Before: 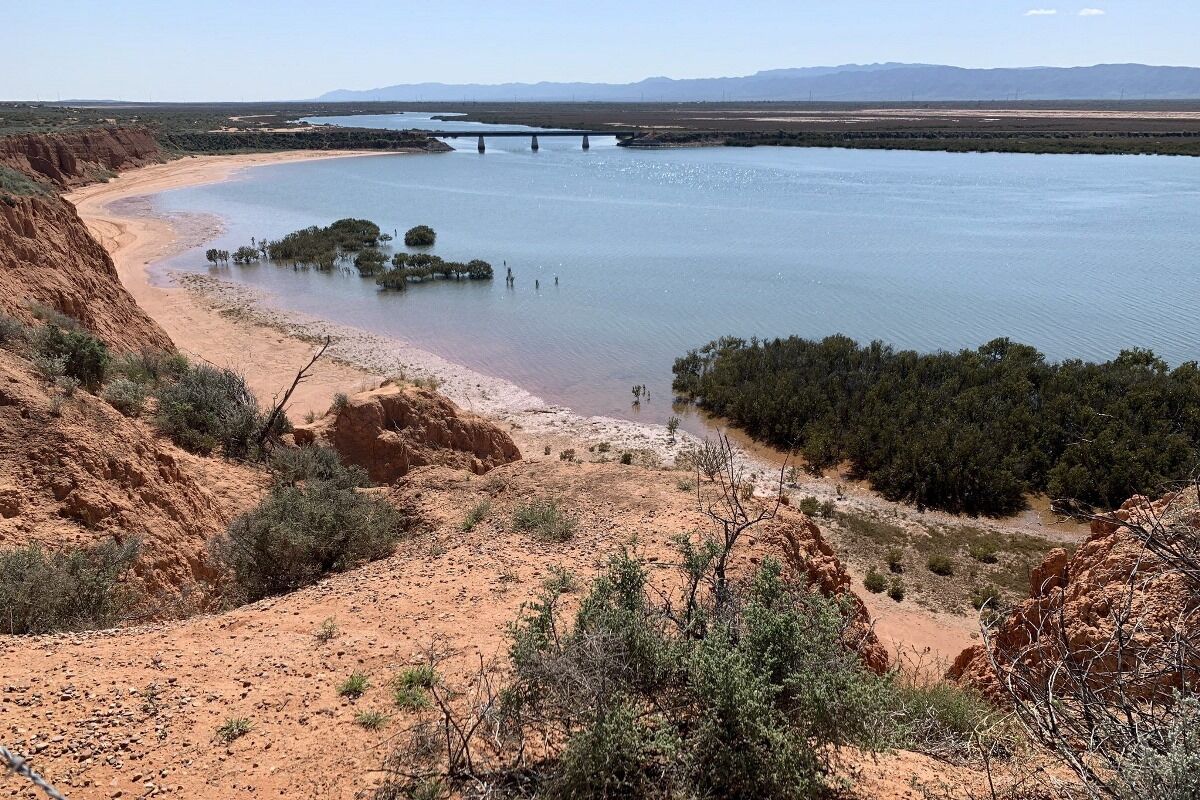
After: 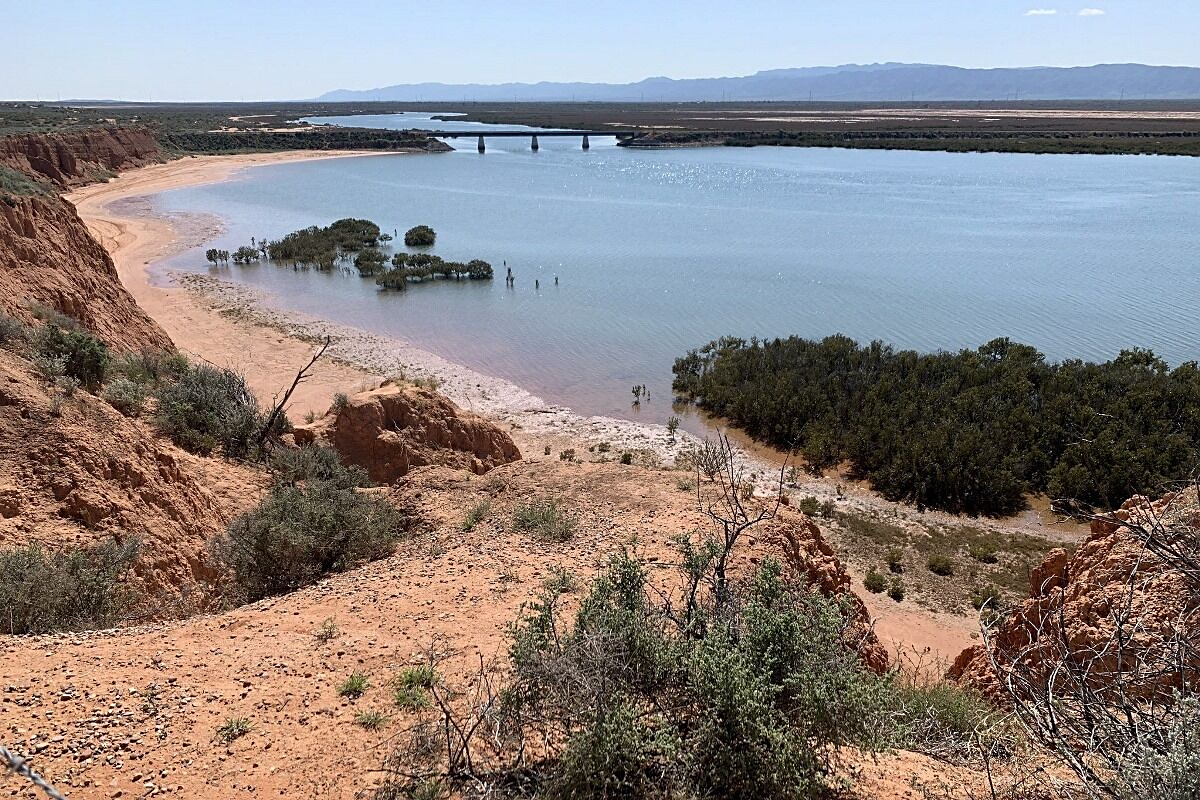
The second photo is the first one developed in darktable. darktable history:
sharpen: radius 1.851, amount 0.395, threshold 1.682
